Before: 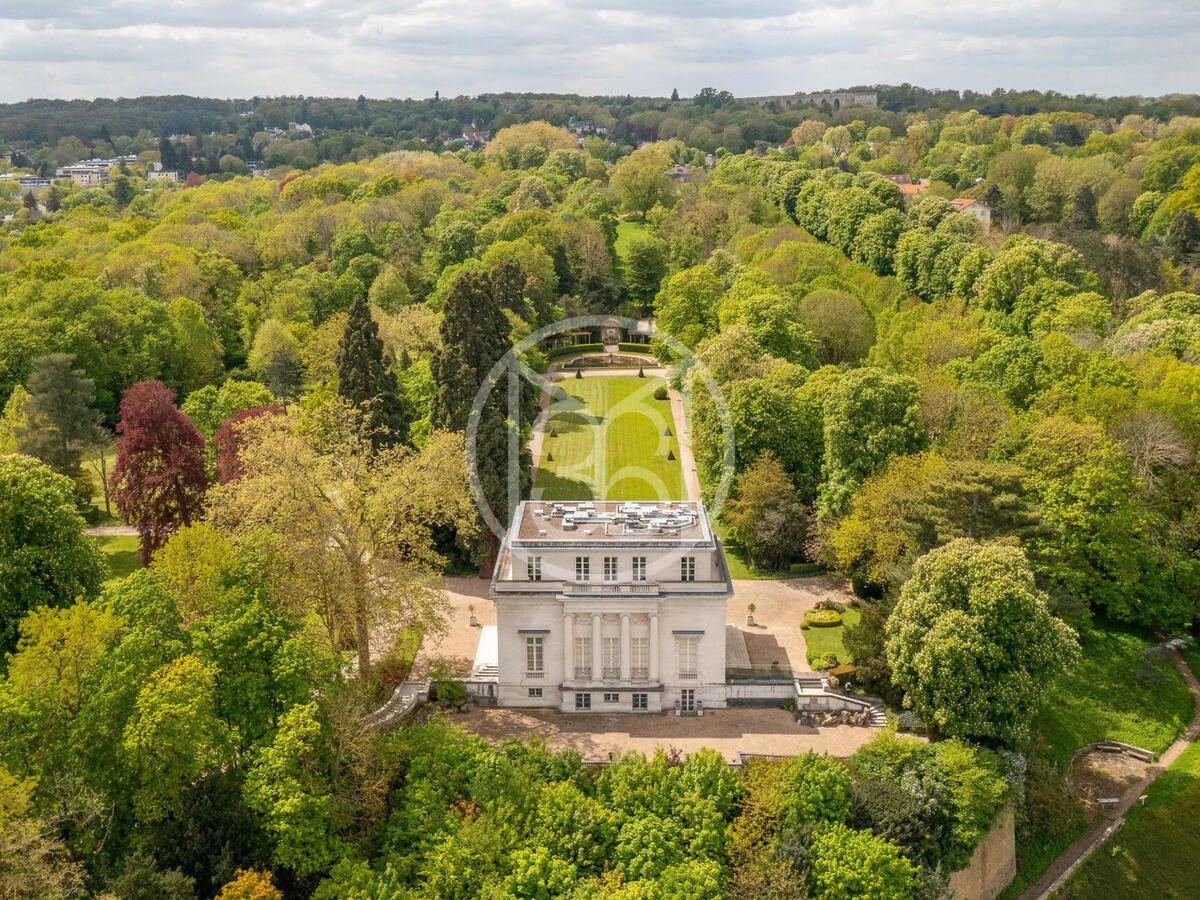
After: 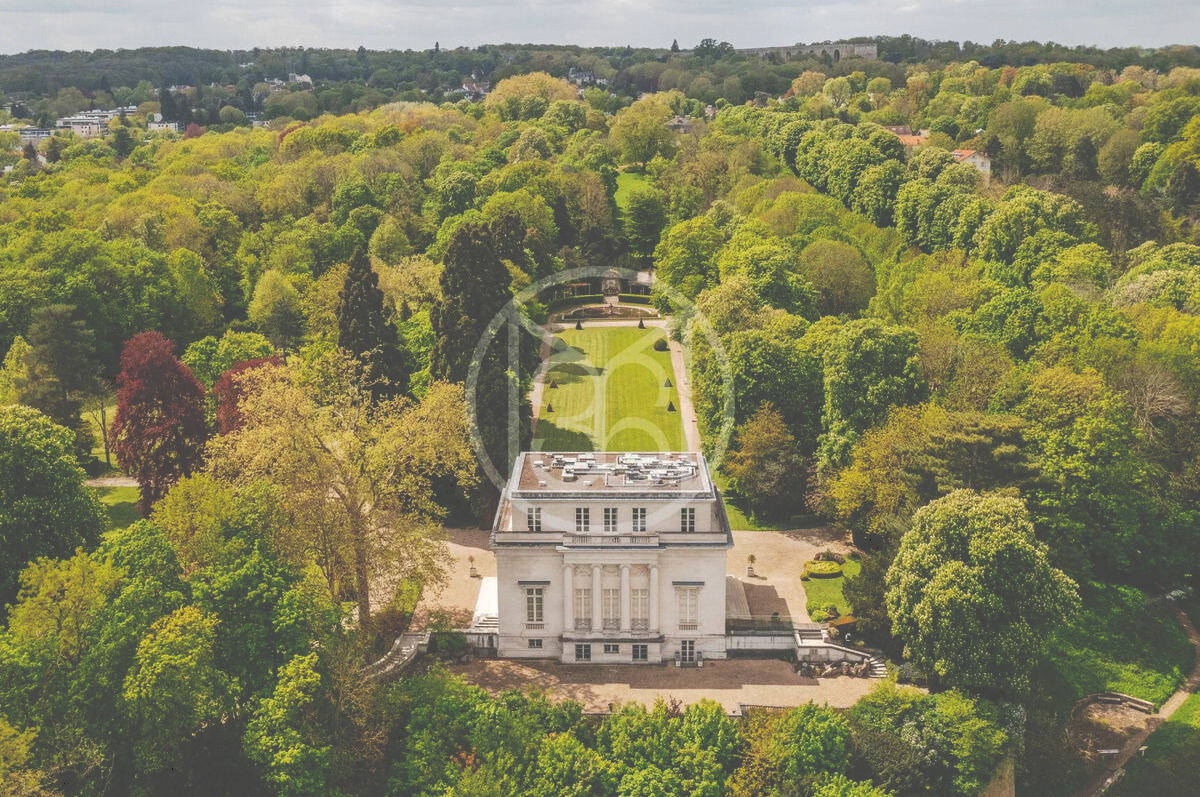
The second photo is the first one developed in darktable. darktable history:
tone curve: curves: ch0 [(0, 0) (0.003, 0.284) (0.011, 0.284) (0.025, 0.288) (0.044, 0.29) (0.069, 0.292) (0.1, 0.296) (0.136, 0.298) (0.177, 0.305) (0.224, 0.312) (0.277, 0.327) (0.335, 0.362) (0.399, 0.407) (0.468, 0.464) (0.543, 0.537) (0.623, 0.62) (0.709, 0.71) (0.801, 0.79) (0.898, 0.862) (1, 1)], preserve colors none
crop and rotate: top 5.552%, bottom 5.819%
